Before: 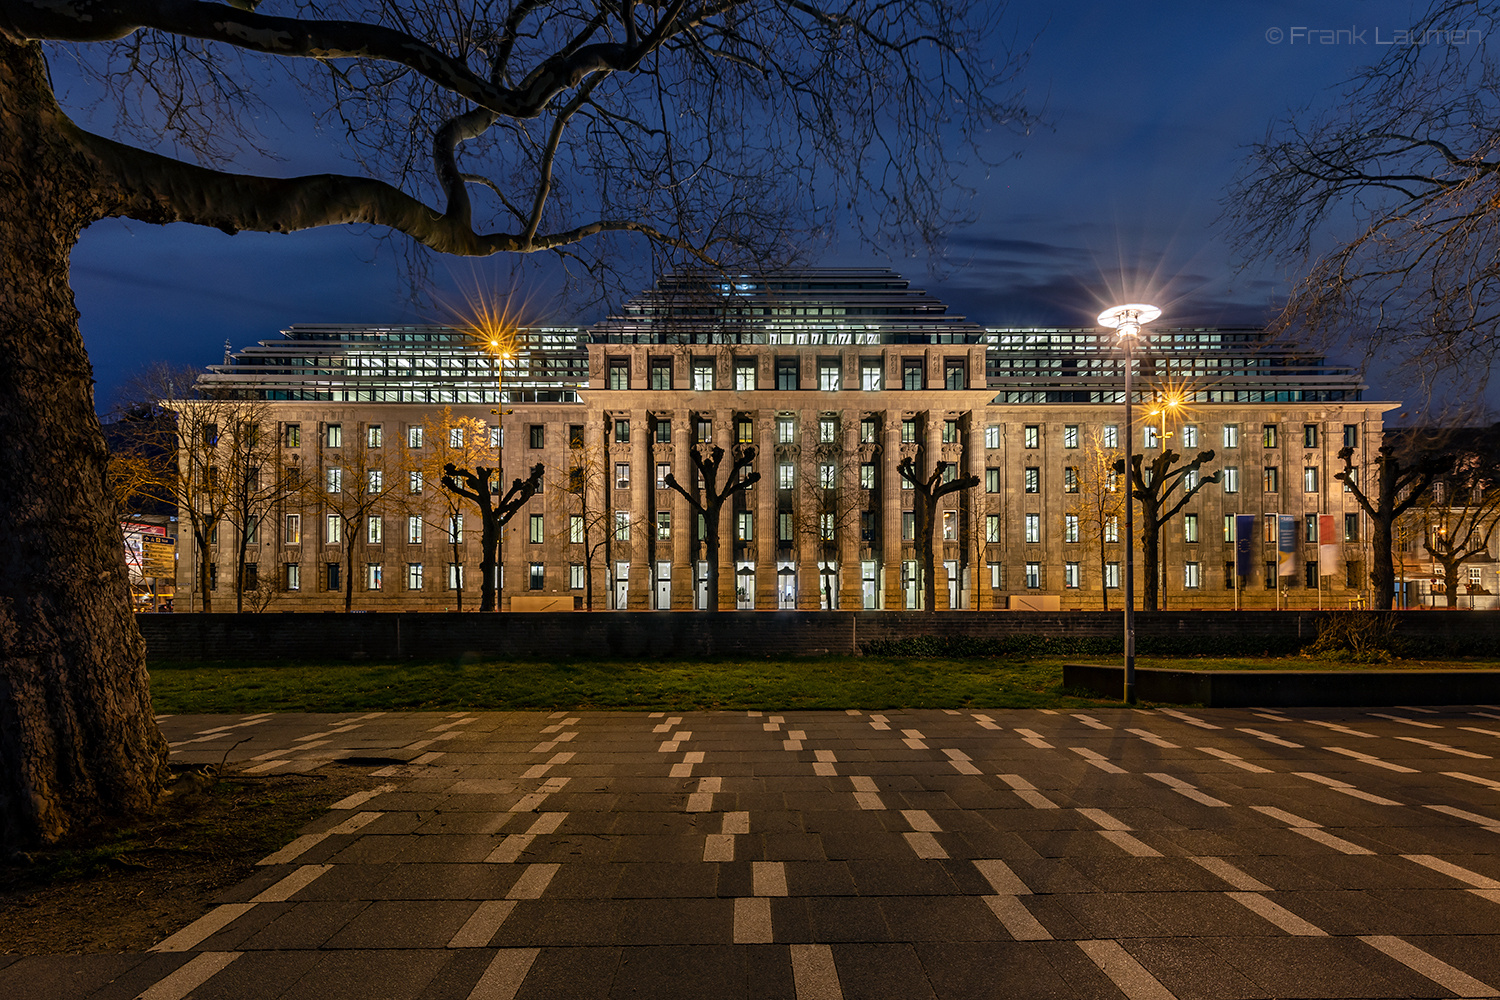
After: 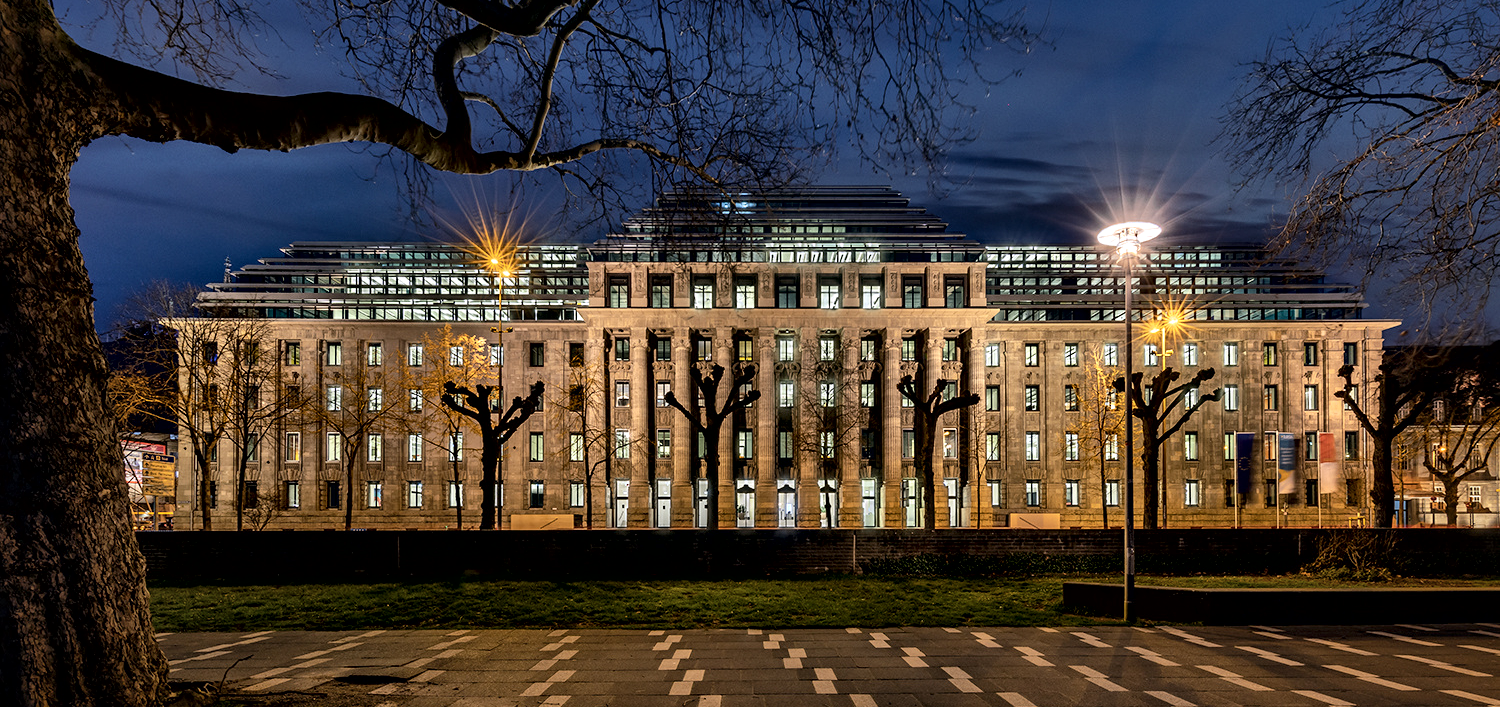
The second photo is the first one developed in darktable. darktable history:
local contrast: mode bilateral grid, contrast 70, coarseness 75, detail 180%, midtone range 0.2
crop and rotate: top 8.293%, bottom 20.996%
